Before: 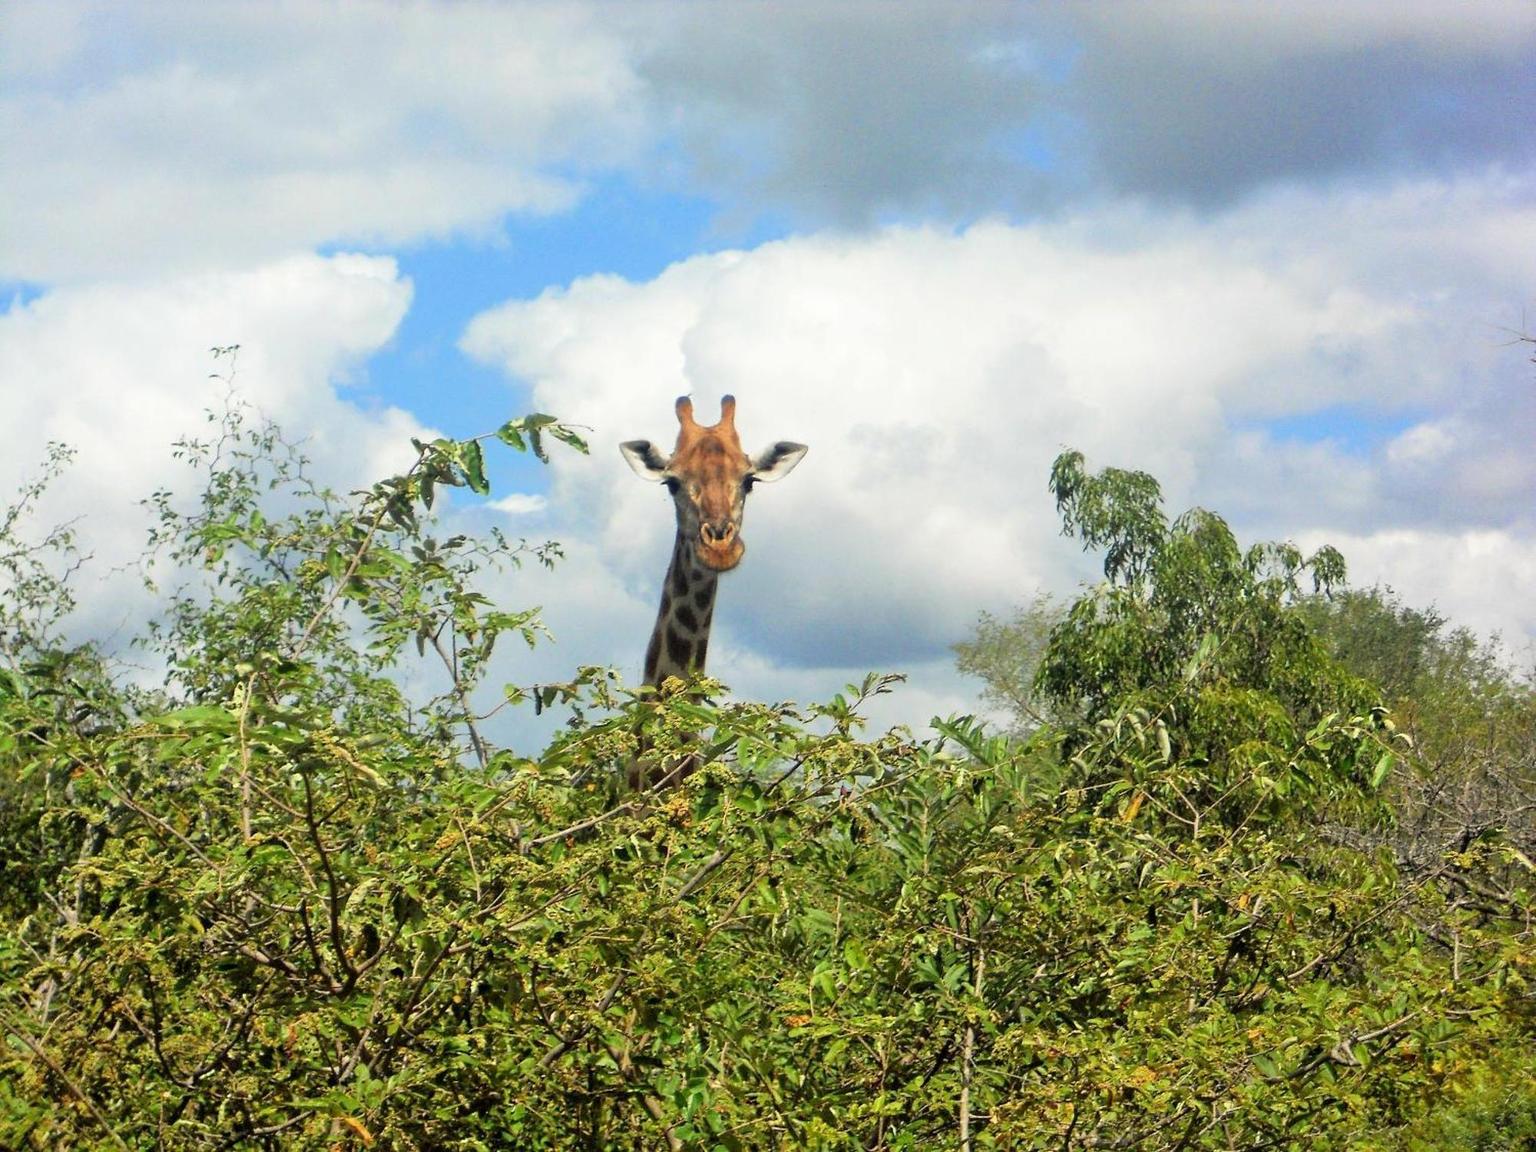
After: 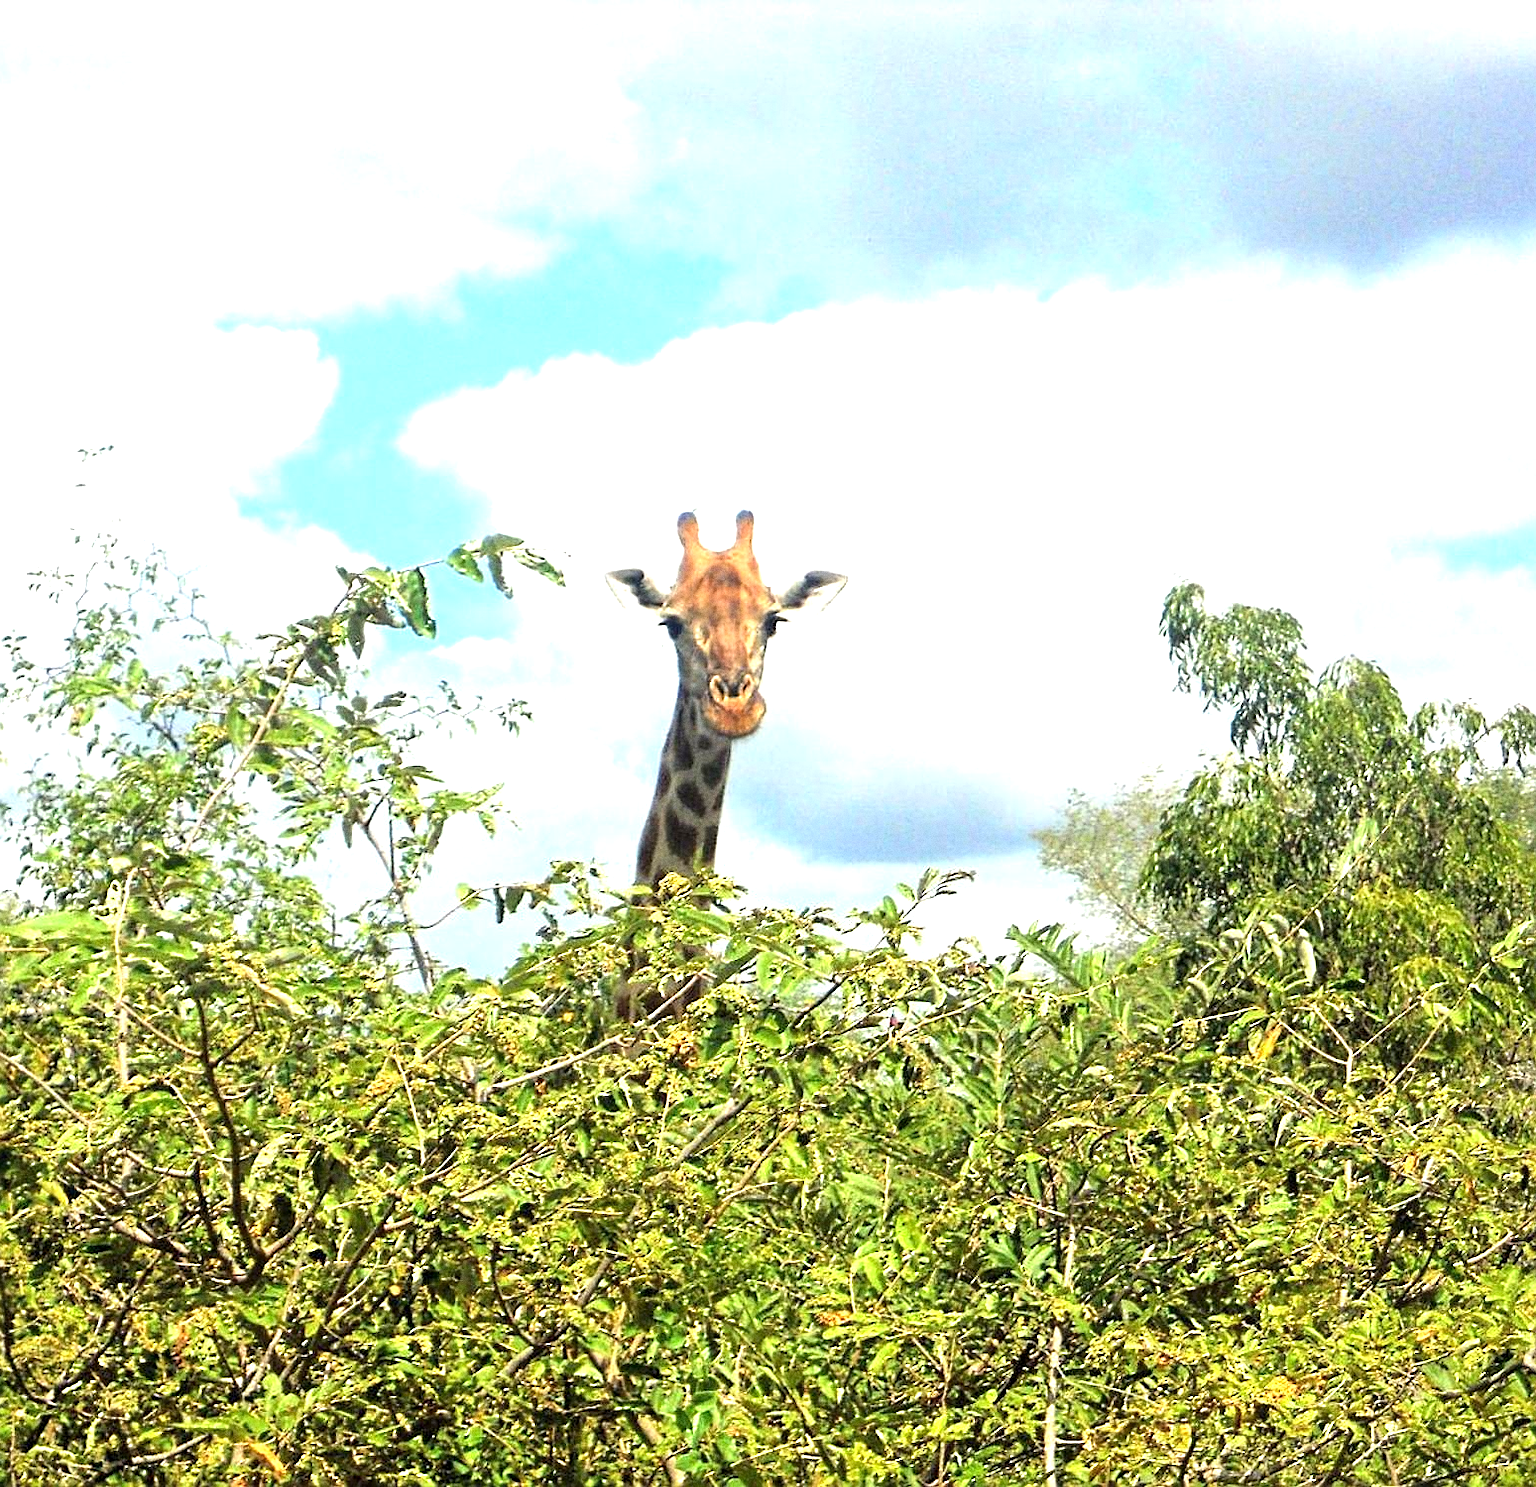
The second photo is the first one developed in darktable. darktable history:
sharpen: on, module defaults
crop: left 9.88%, right 12.664%
grain: coarseness 0.09 ISO
exposure: black level correction 0, exposure 1.125 EV, compensate exposure bias true, compensate highlight preservation false
